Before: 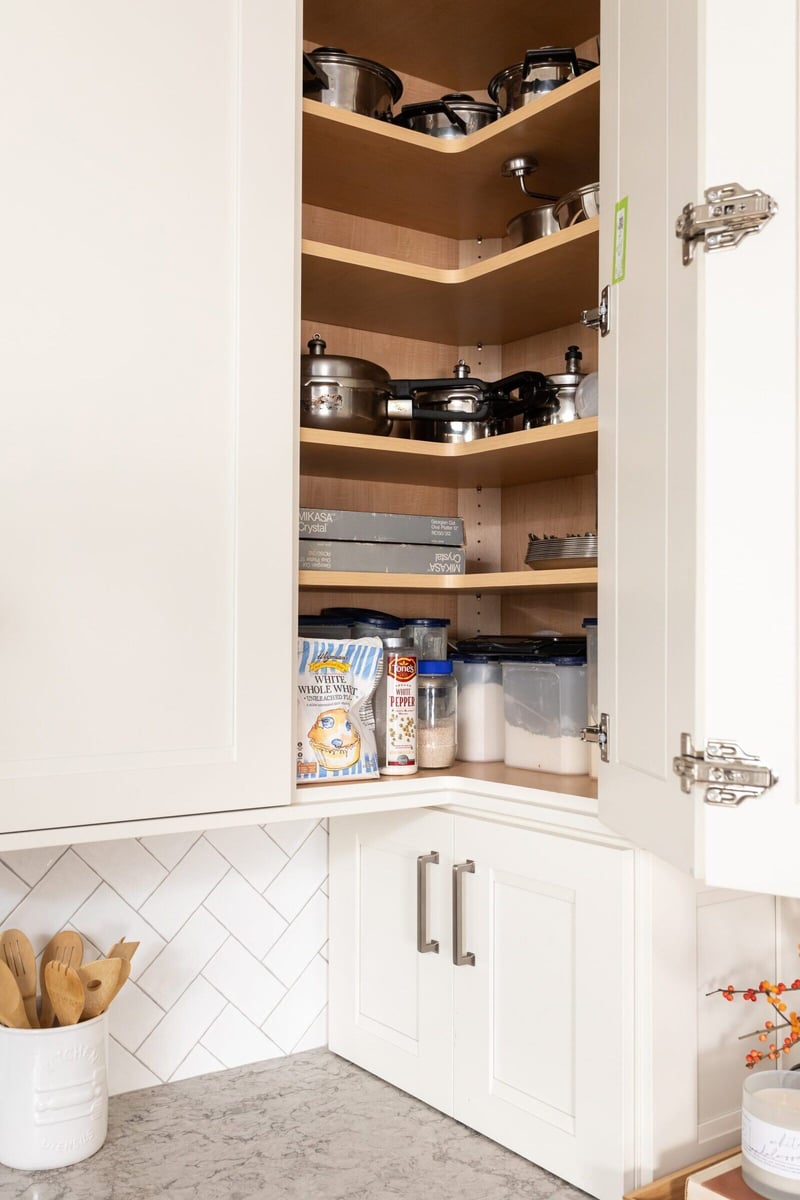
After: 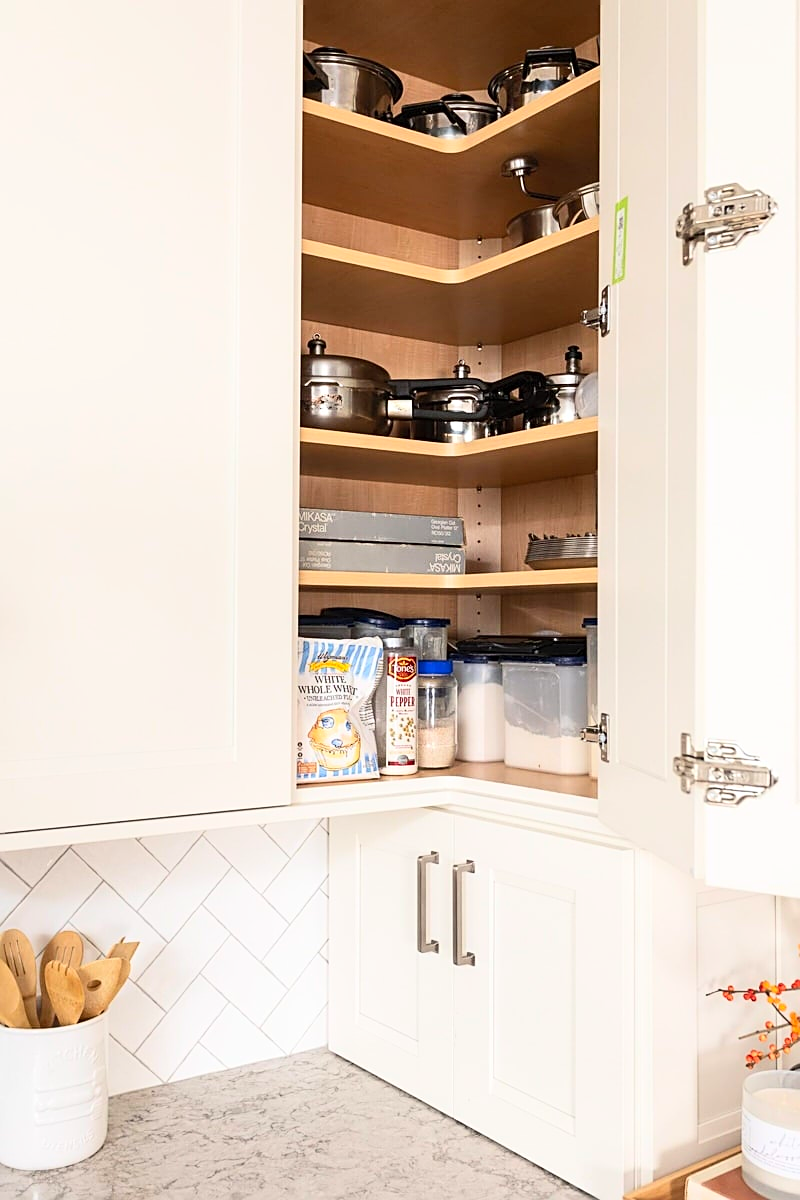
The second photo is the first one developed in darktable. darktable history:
exposure: compensate highlight preservation false
sharpen: on, module defaults
contrast brightness saturation: contrast 0.195, brightness 0.167, saturation 0.225
